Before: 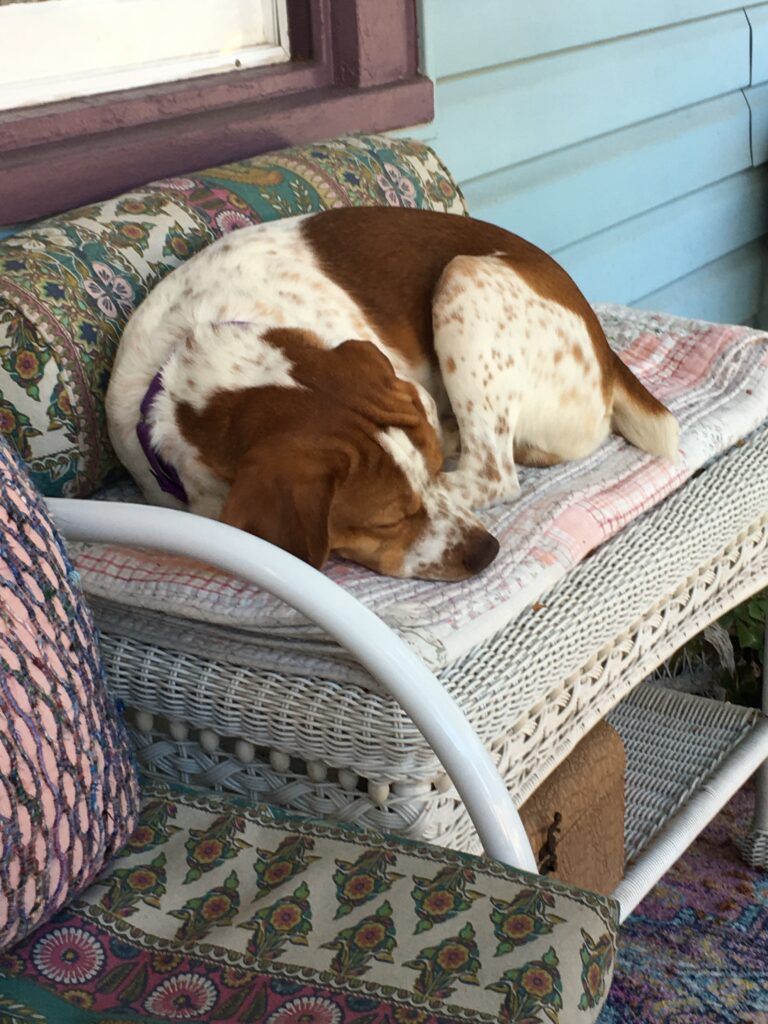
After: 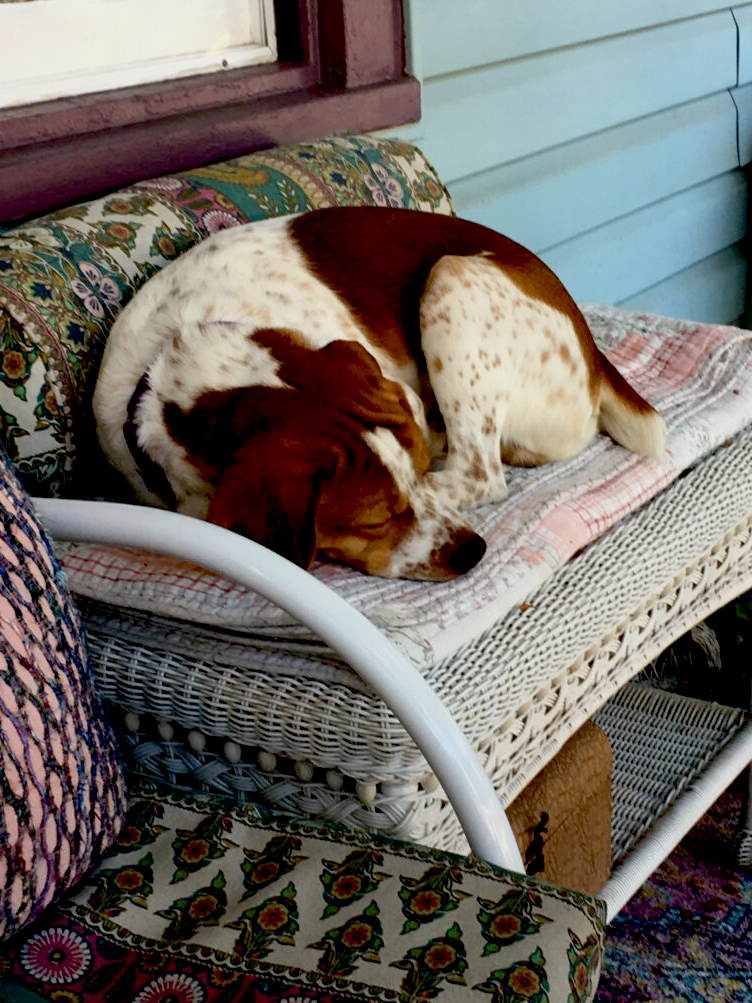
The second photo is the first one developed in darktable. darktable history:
exposure: black level correction 0.046, exposure -0.228 EV, compensate highlight preservation false
crop: left 1.743%, right 0.268%, bottom 2.011%
